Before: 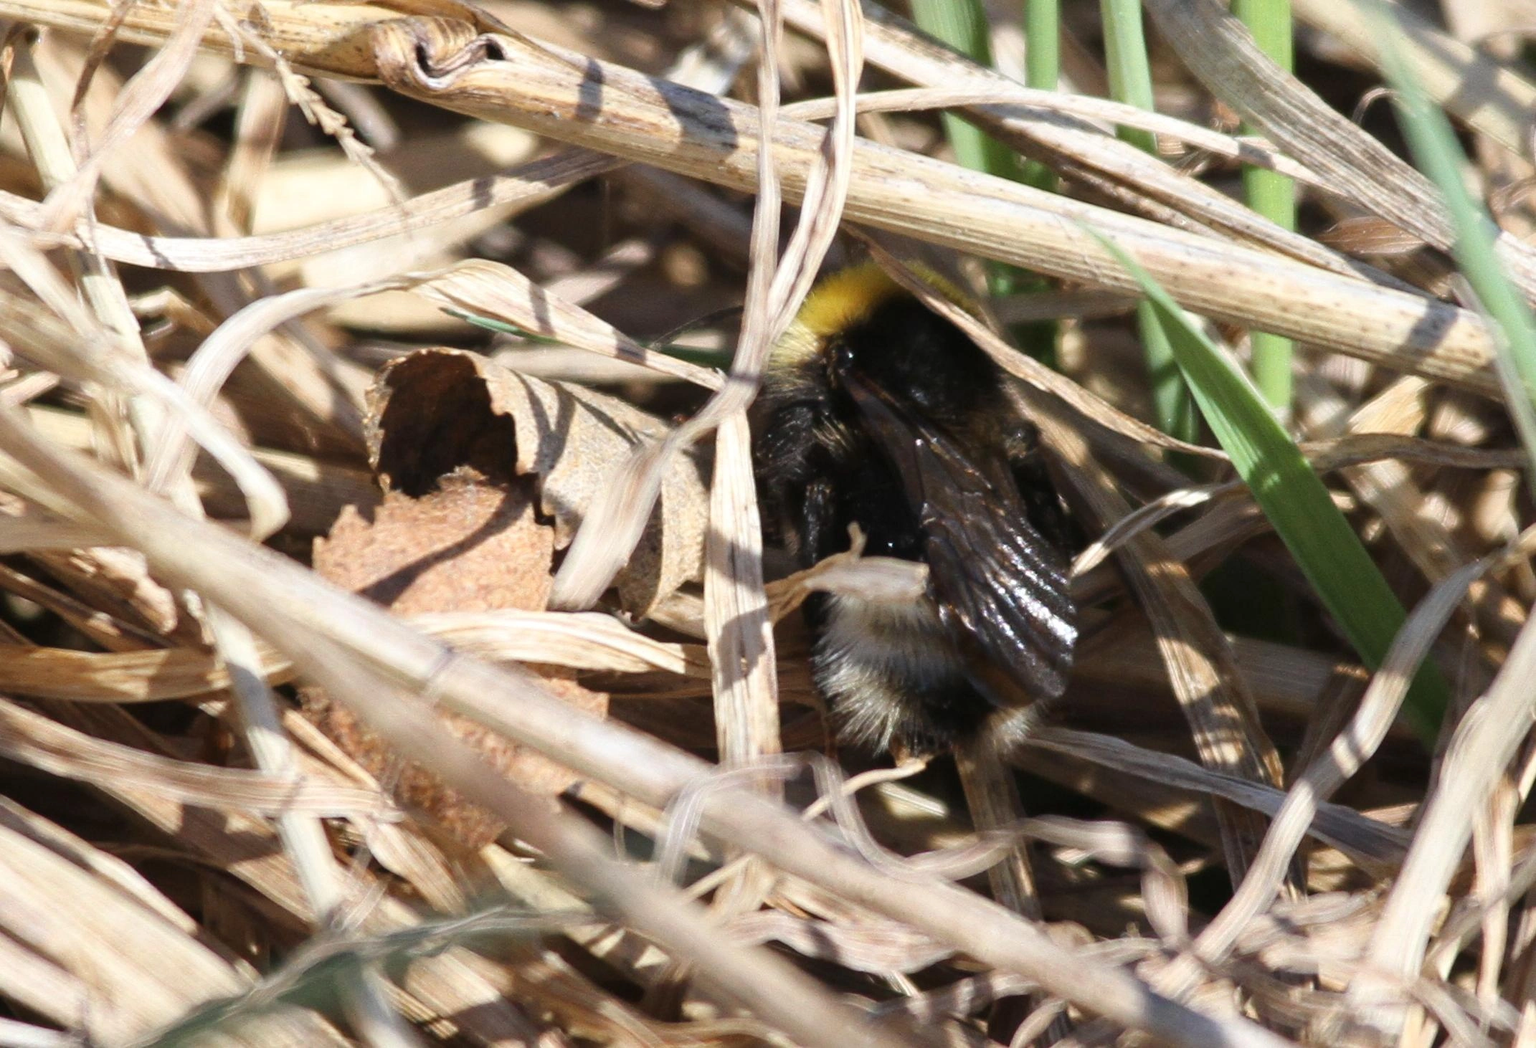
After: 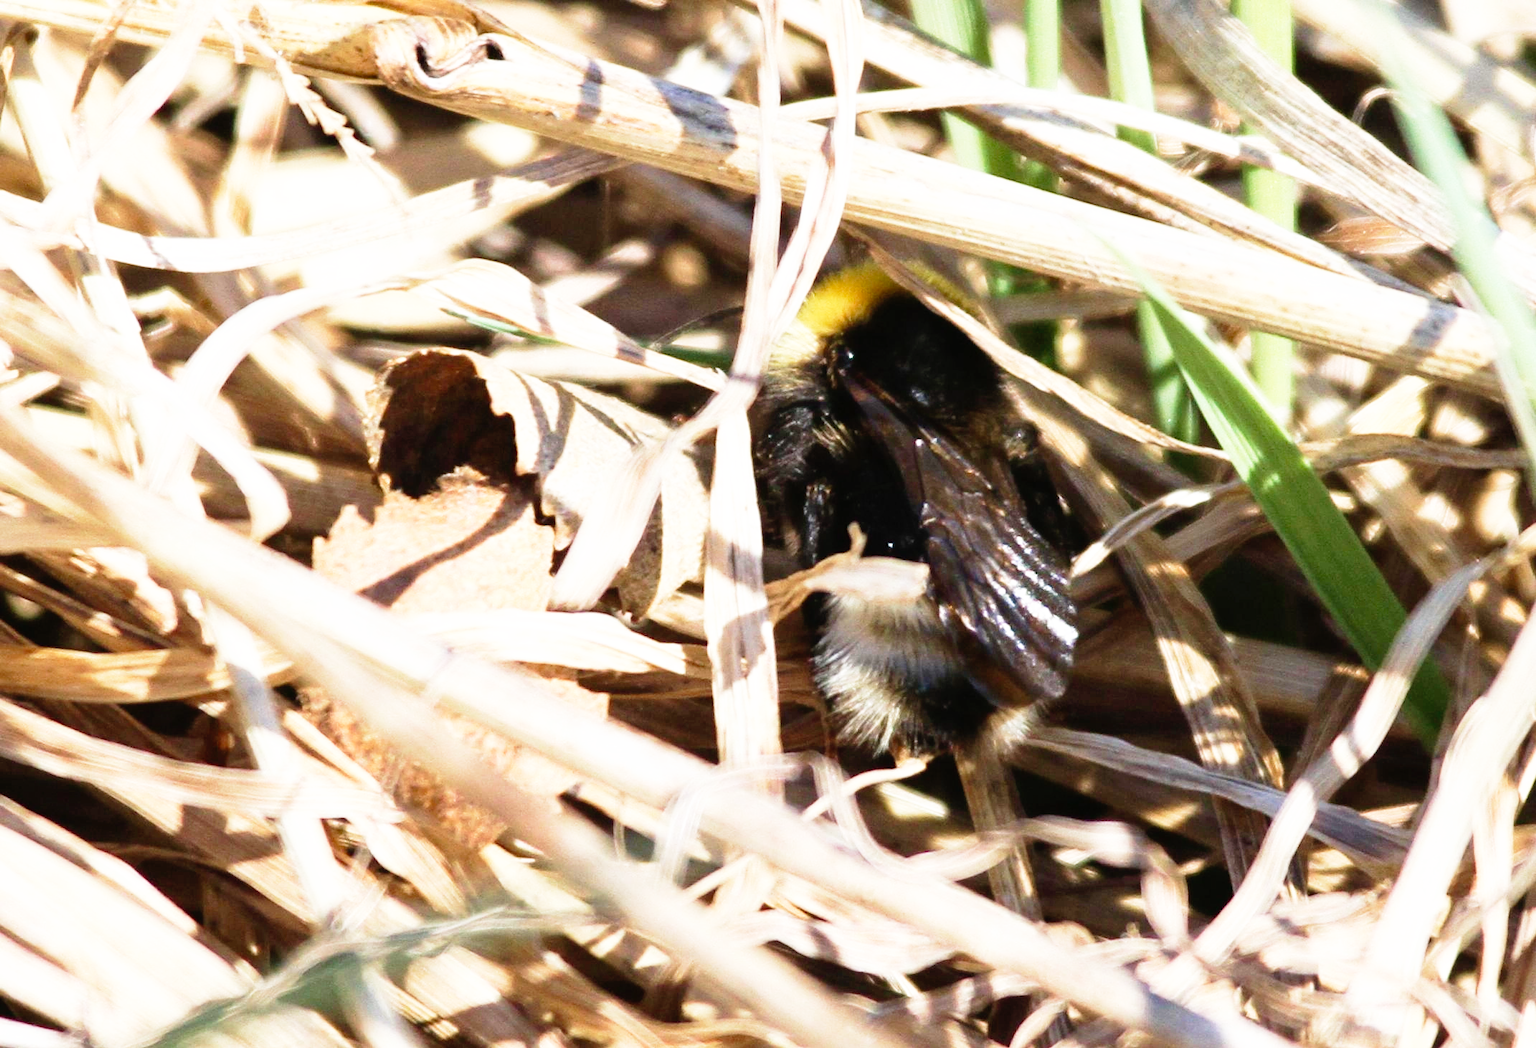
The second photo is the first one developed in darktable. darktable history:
velvia: on, module defaults
base curve: curves: ch0 [(0, 0) (0.012, 0.01) (0.073, 0.168) (0.31, 0.711) (0.645, 0.957) (1, 1)], preserve colors none
